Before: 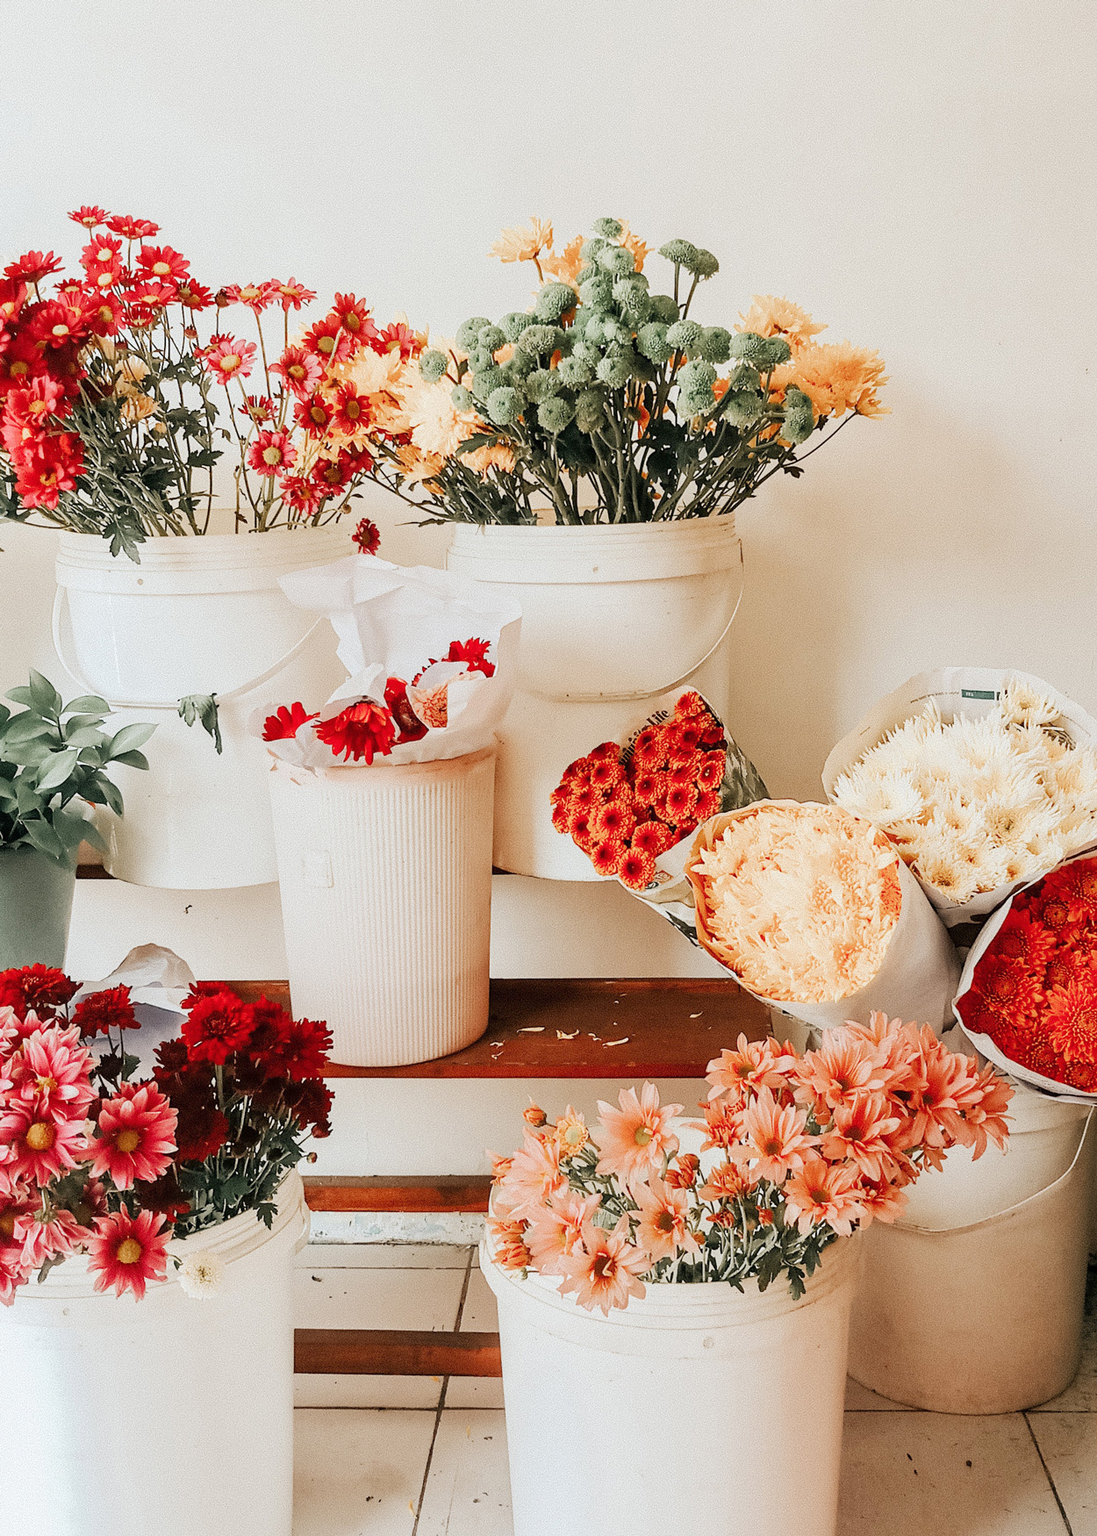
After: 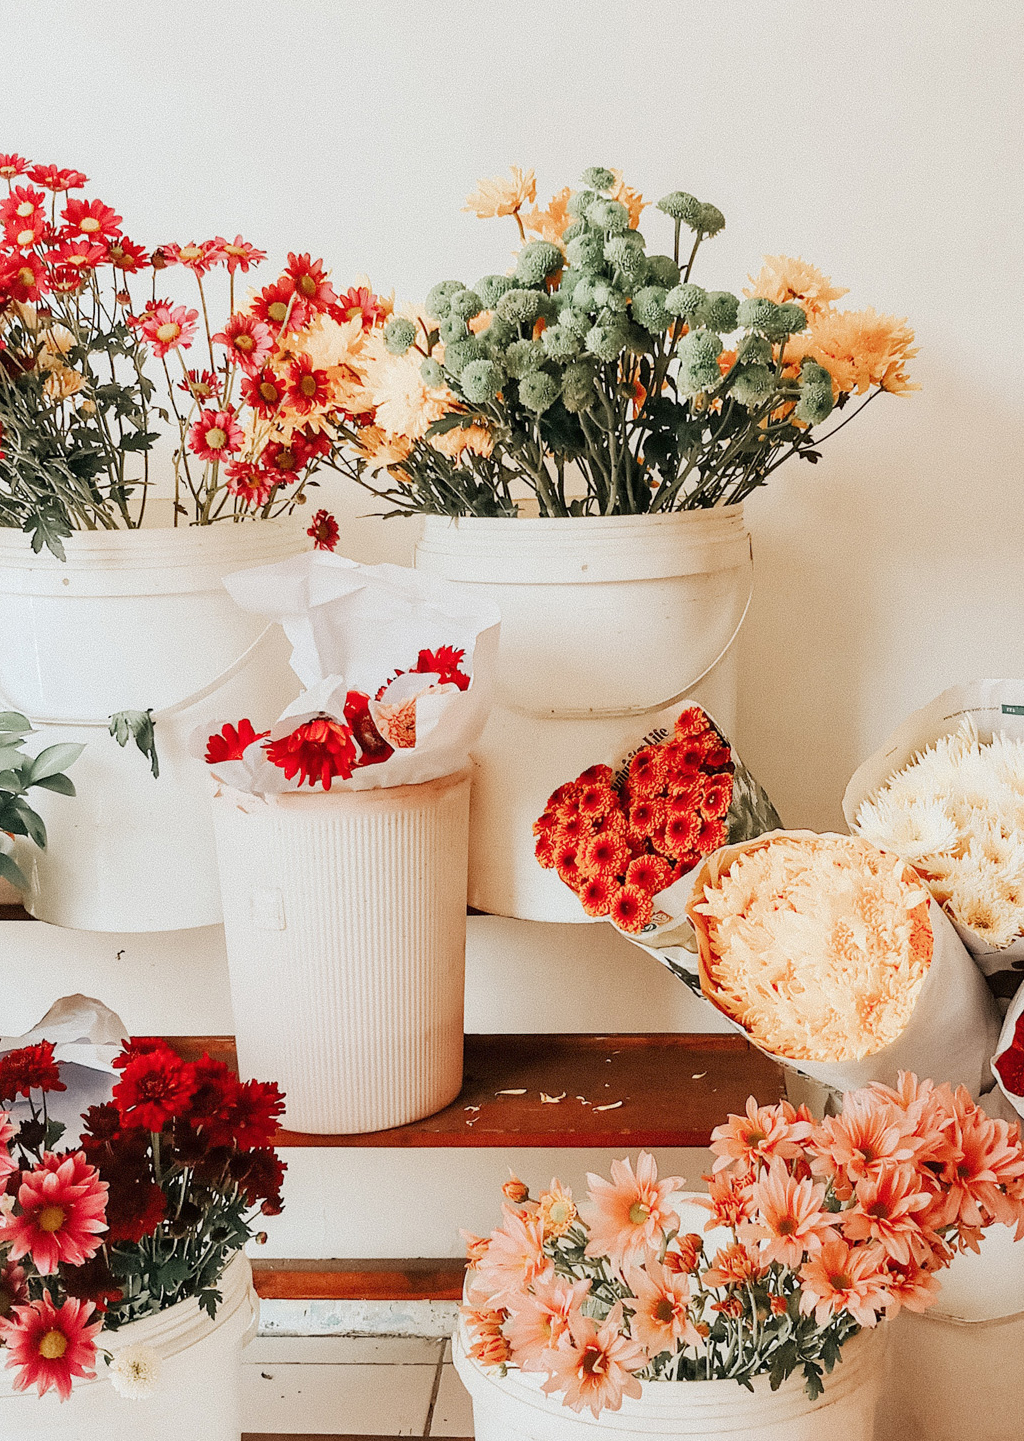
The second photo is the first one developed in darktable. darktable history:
crop and rotate: left 7.522%, top 4.678%, right 10.553%, bottom 12.938%
